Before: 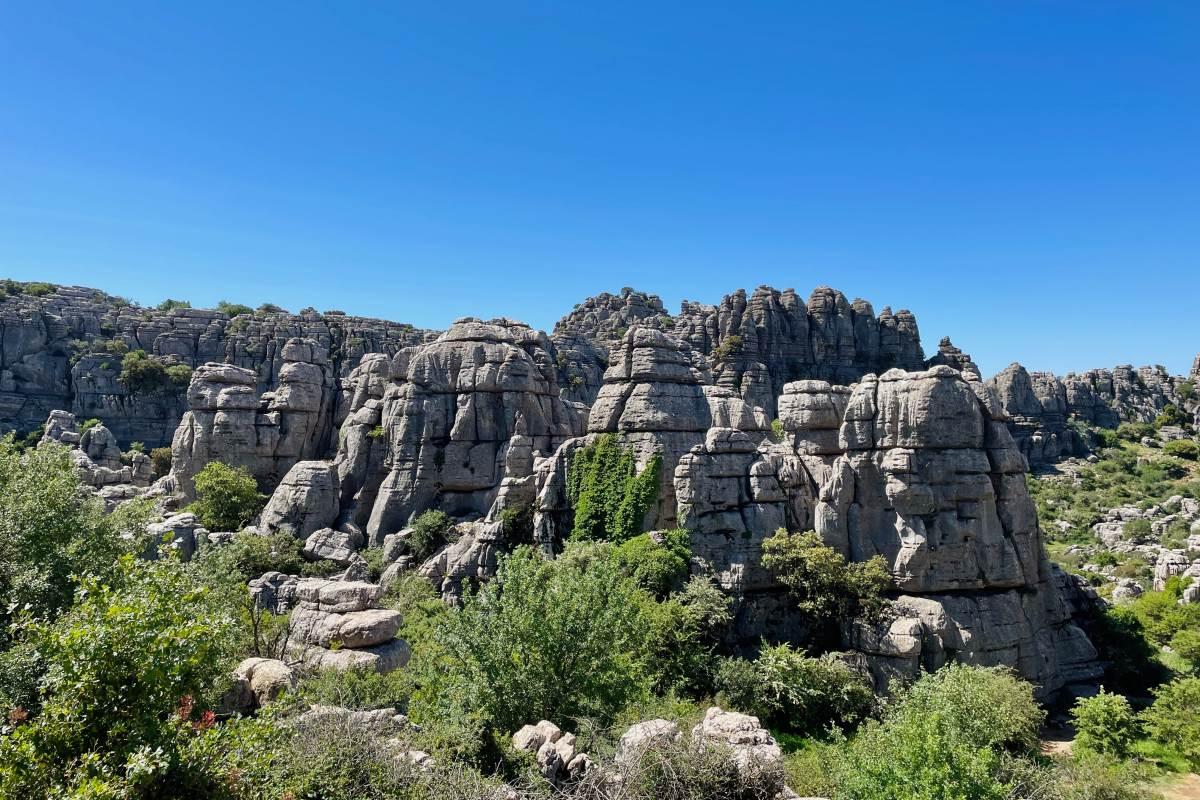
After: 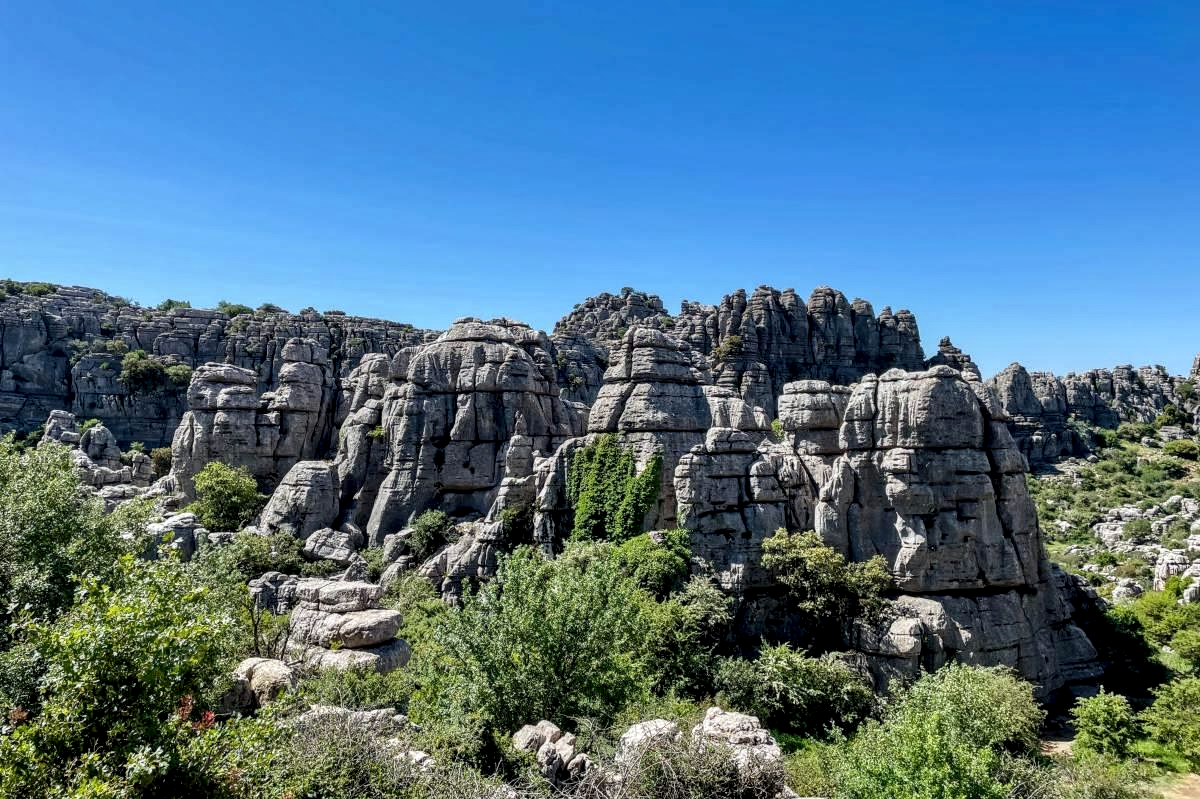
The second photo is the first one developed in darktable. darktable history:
exposure: exposure -0.072 EV, compensate highlight preservation false
crop: bottom 0.071%
white balance: red 0.982, blue 1.018
local contrast: detail 150%
